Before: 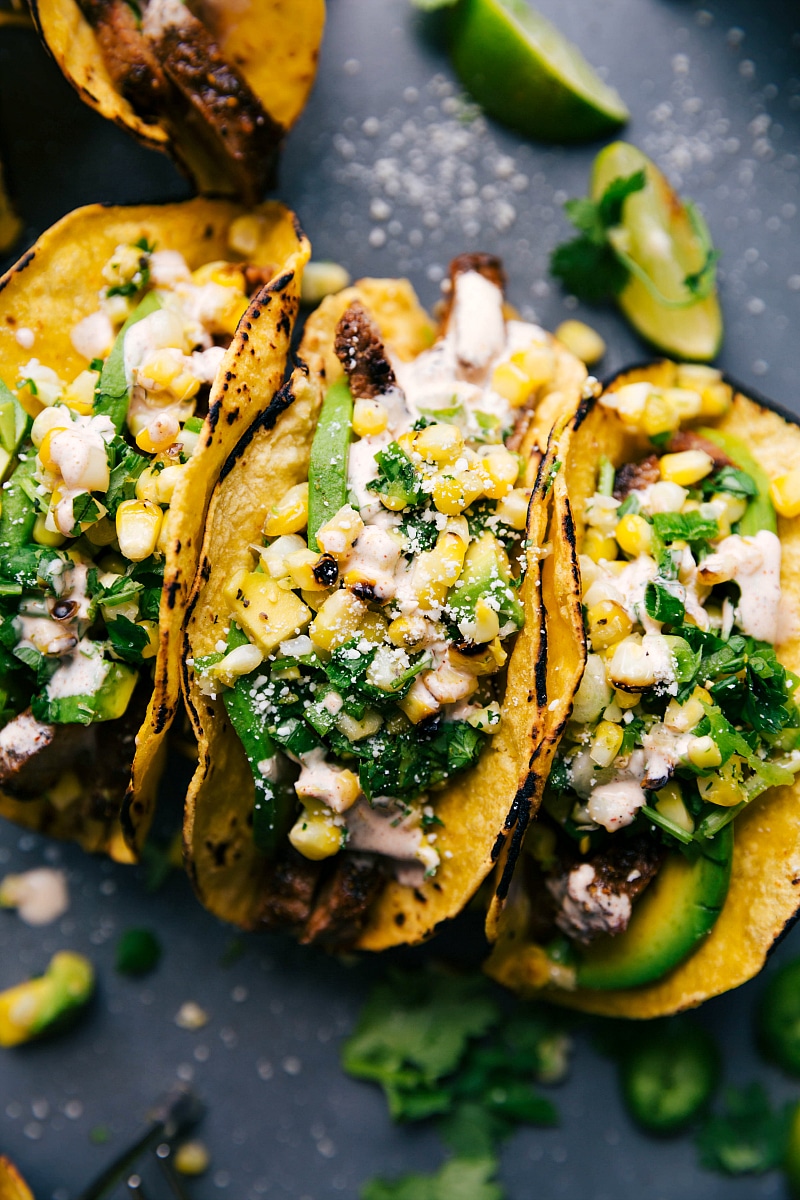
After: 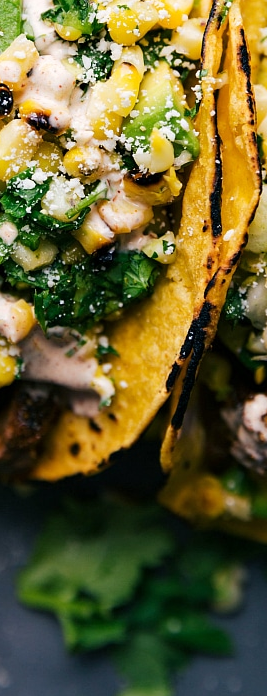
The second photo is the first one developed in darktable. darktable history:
crop: left 40.657%, top 39.2%, right 25.908%, bottom 2.746%
